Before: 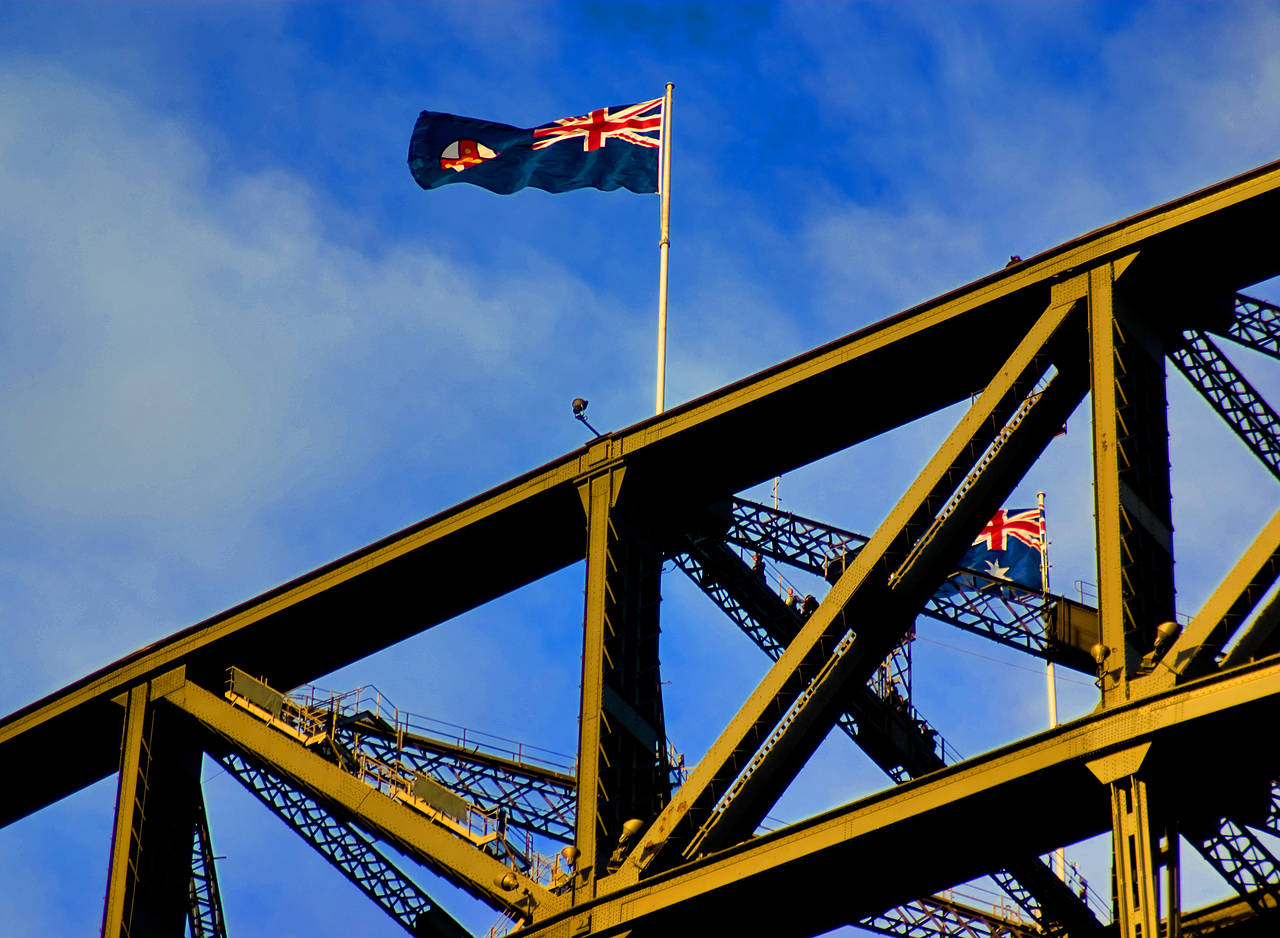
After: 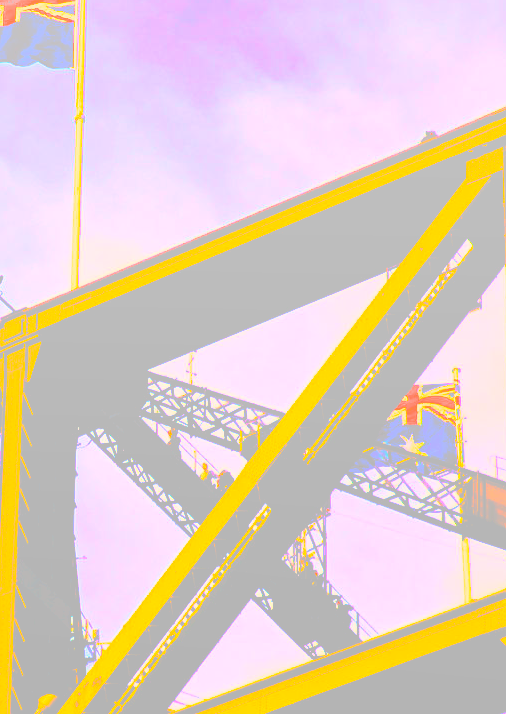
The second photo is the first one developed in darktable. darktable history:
white balance: red 0.976, blue 1.04
color balance rgb: global offset › luminance -0.37%, perceptual saturation grading › highlights -17.77%, perceptual saturation grading › mid-tones 33.1%, perceptual saturation grading › shadows 50.52%, perceptual brilliance grading › highlights 20%, perceptual brilliance grading › mid-tones 20%, perceptual brilliance grading › shadows -20%, global vibrance 50%
bloom: size 85%, threshold 5%, strength 85%
color correction: highlights a* 40, highlights b* 40, saturation 0.69
crop: left 45.721%, top 13.393%, right 14.118%, bottom 10.01%
color balance: output saturation 120%
tone curve: curves: ch0 [(0, 0) (0.003, 0.03) (0.011, 0.03) (0.025, 0.033) (0.044, 0.035) (0.069, 0.04) (0.1, 0.046) (0.136, 0.052) (0.177, 0.08) (0.224, 0.121) (0.277, 0.225) (0.335, 0.343) (0.399, 0.456) (0.468, 0.555) (0.543, 0.647) (0.623, 0.732) (0.709, 0.808) (0.801, 0.886) (0.898, 0.947) (1, 1)], preserve colors none
